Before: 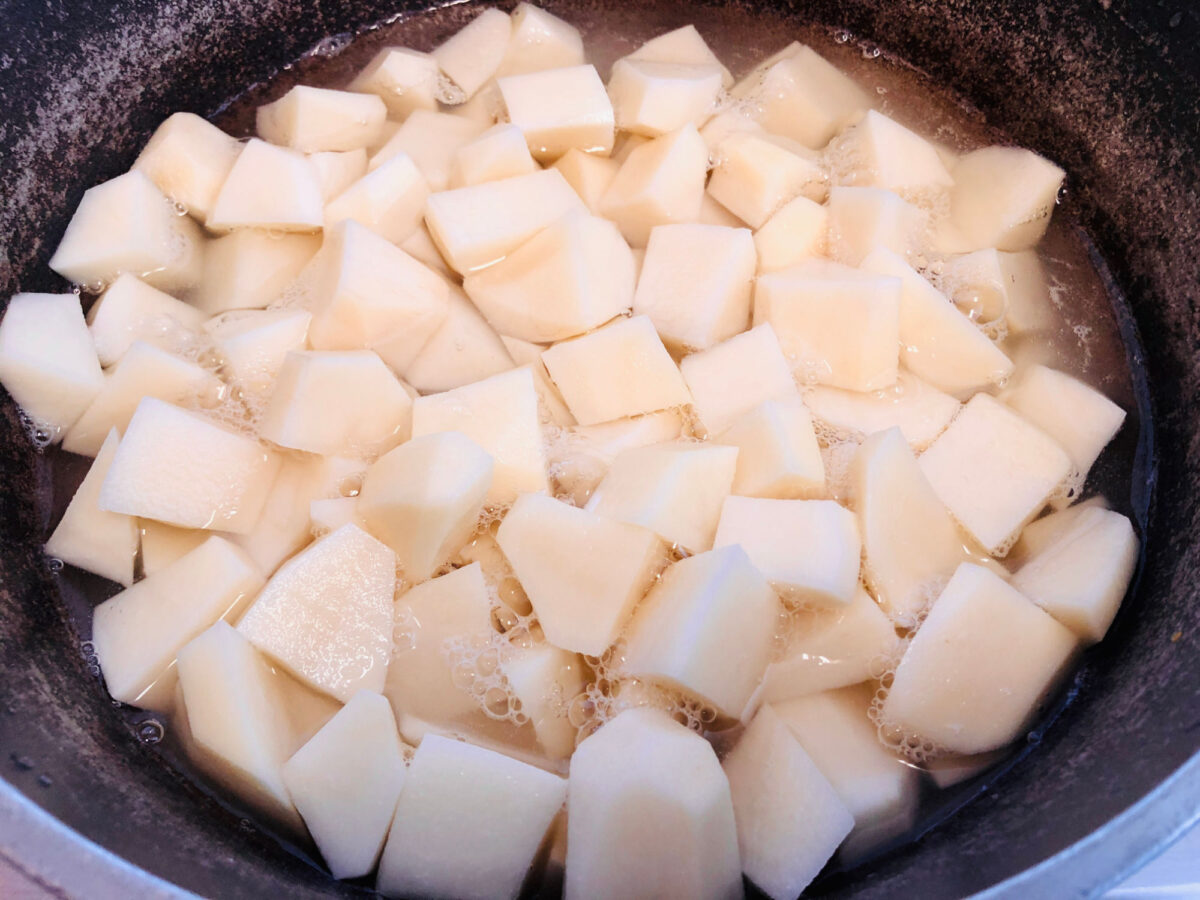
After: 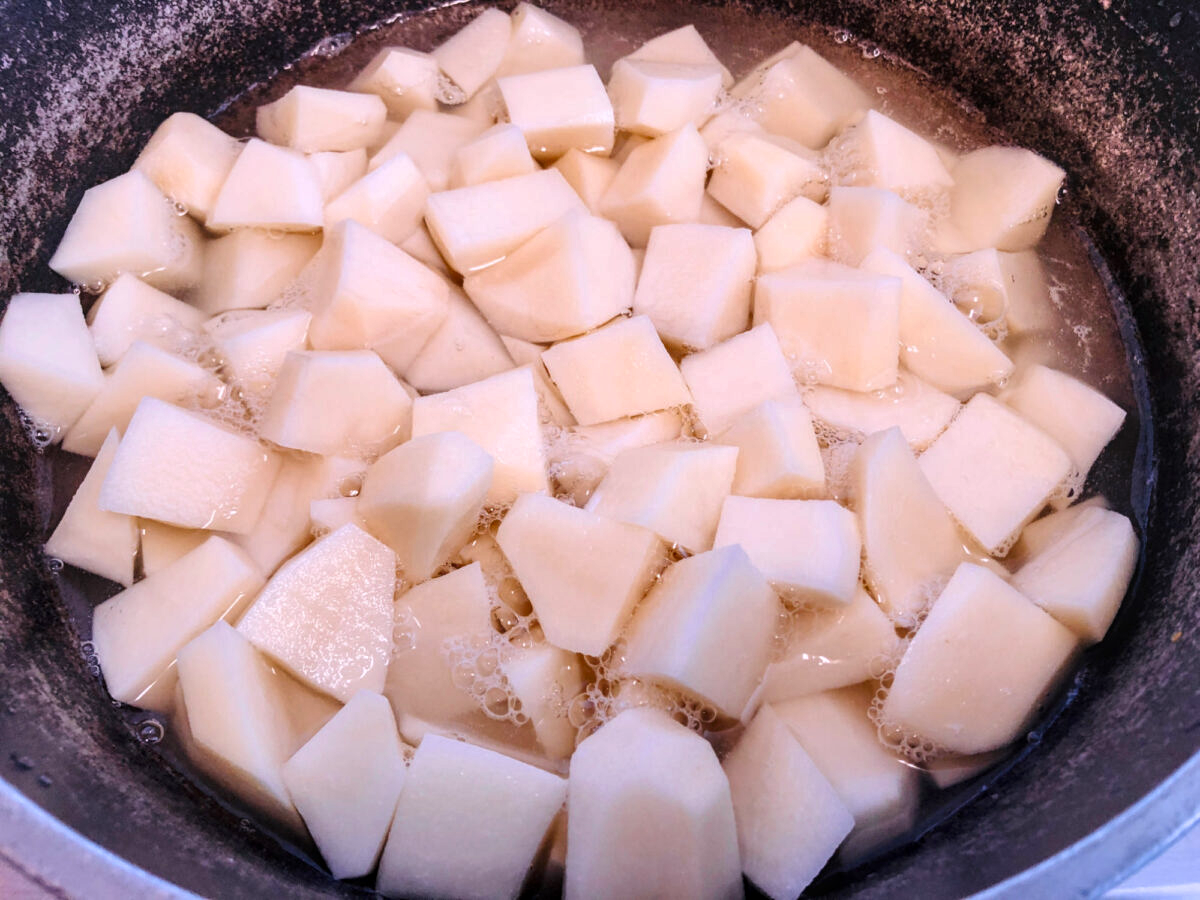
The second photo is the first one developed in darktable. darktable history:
white balance: red 1.05, blue 1.072
shadows and highlights: shadows 49, highlights -41, soften with gaussian
local contrast: on, module defaults
